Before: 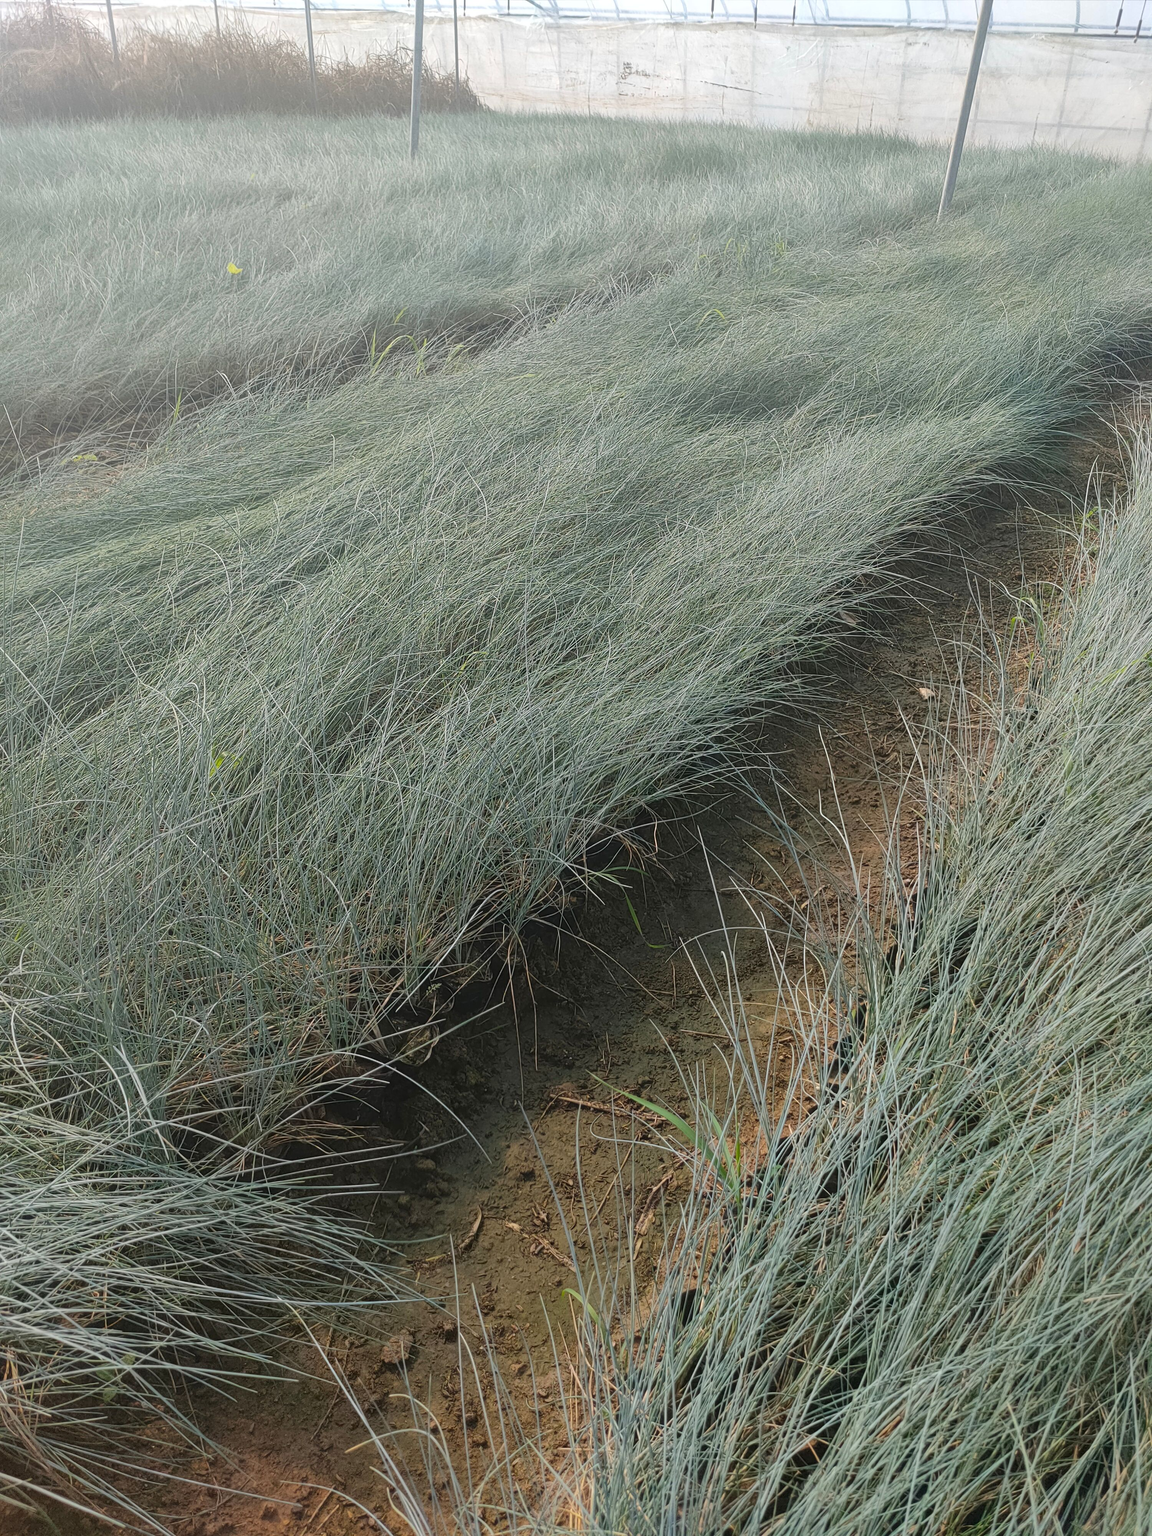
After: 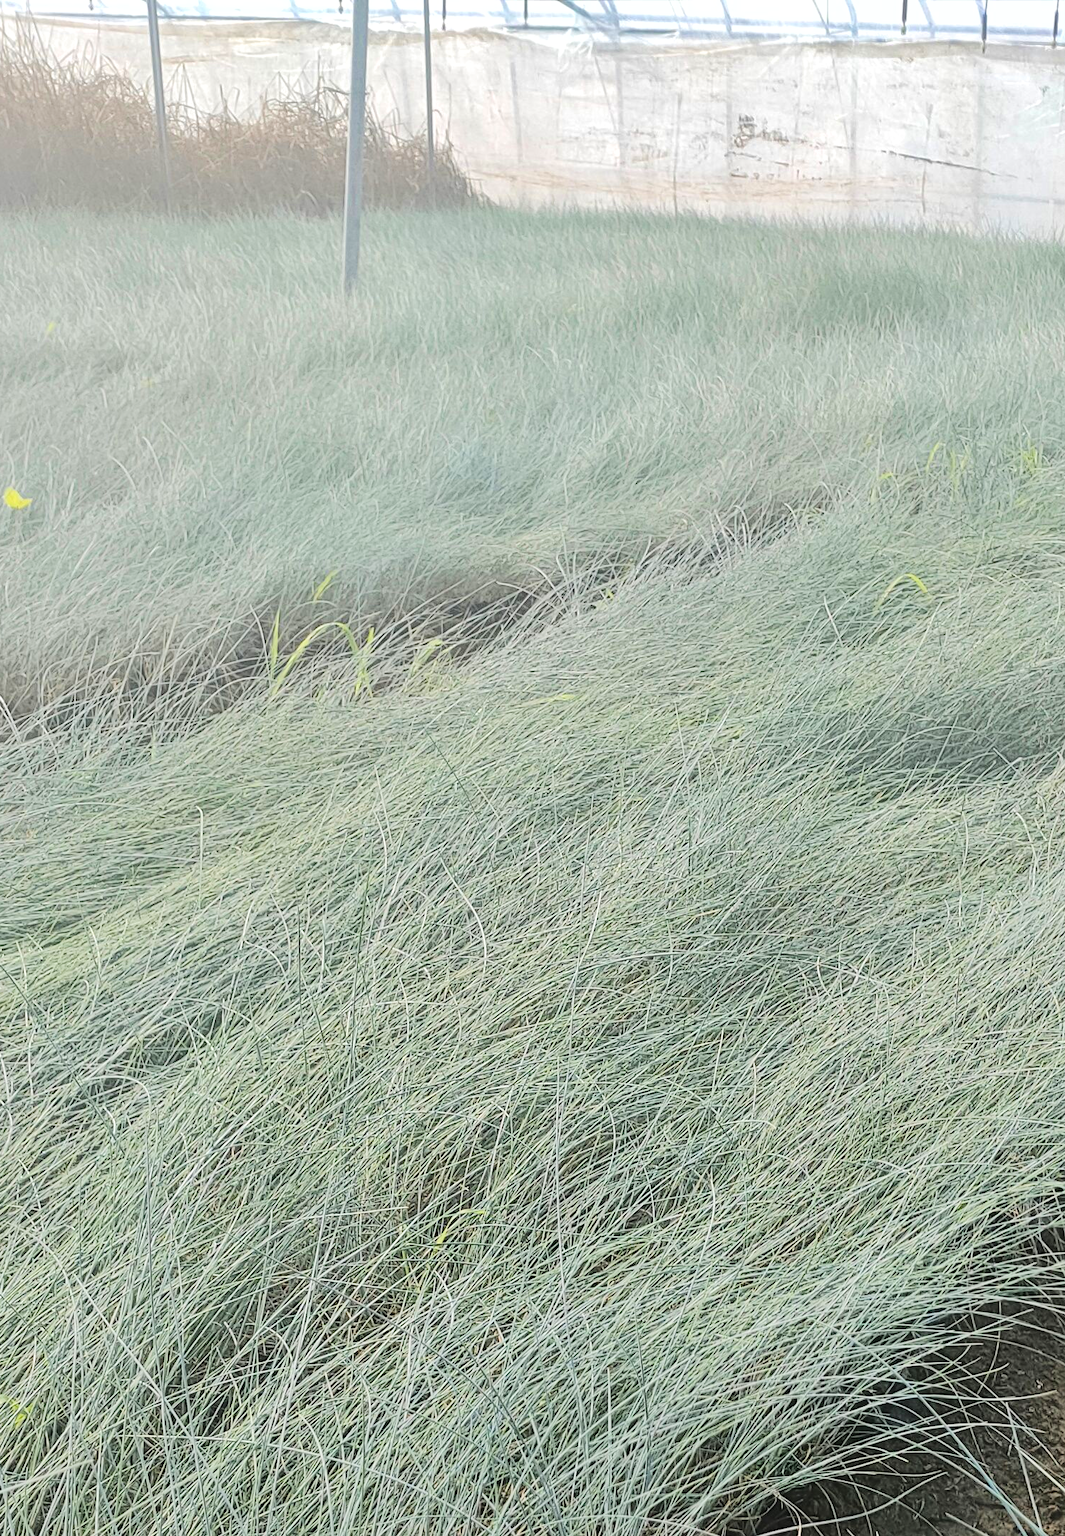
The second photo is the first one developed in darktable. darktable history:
crop: left 19.571%, right 30.587%, bottom 46.12%
shadows and highlights: low approximation 0.01, soften with gaussian
tone equalizer: -7 EV 0.151 EV, -6 EV 0.588 EV, -5 EV 1.14 EV, -4 EV 1.33 EV, -3 EV 1.18 EV, -2 EV 0.6 EV, -1 EV 0.148 EV, edges refinement/feathering 500, mask exposure compensation -1.57 EV, preserve details no
